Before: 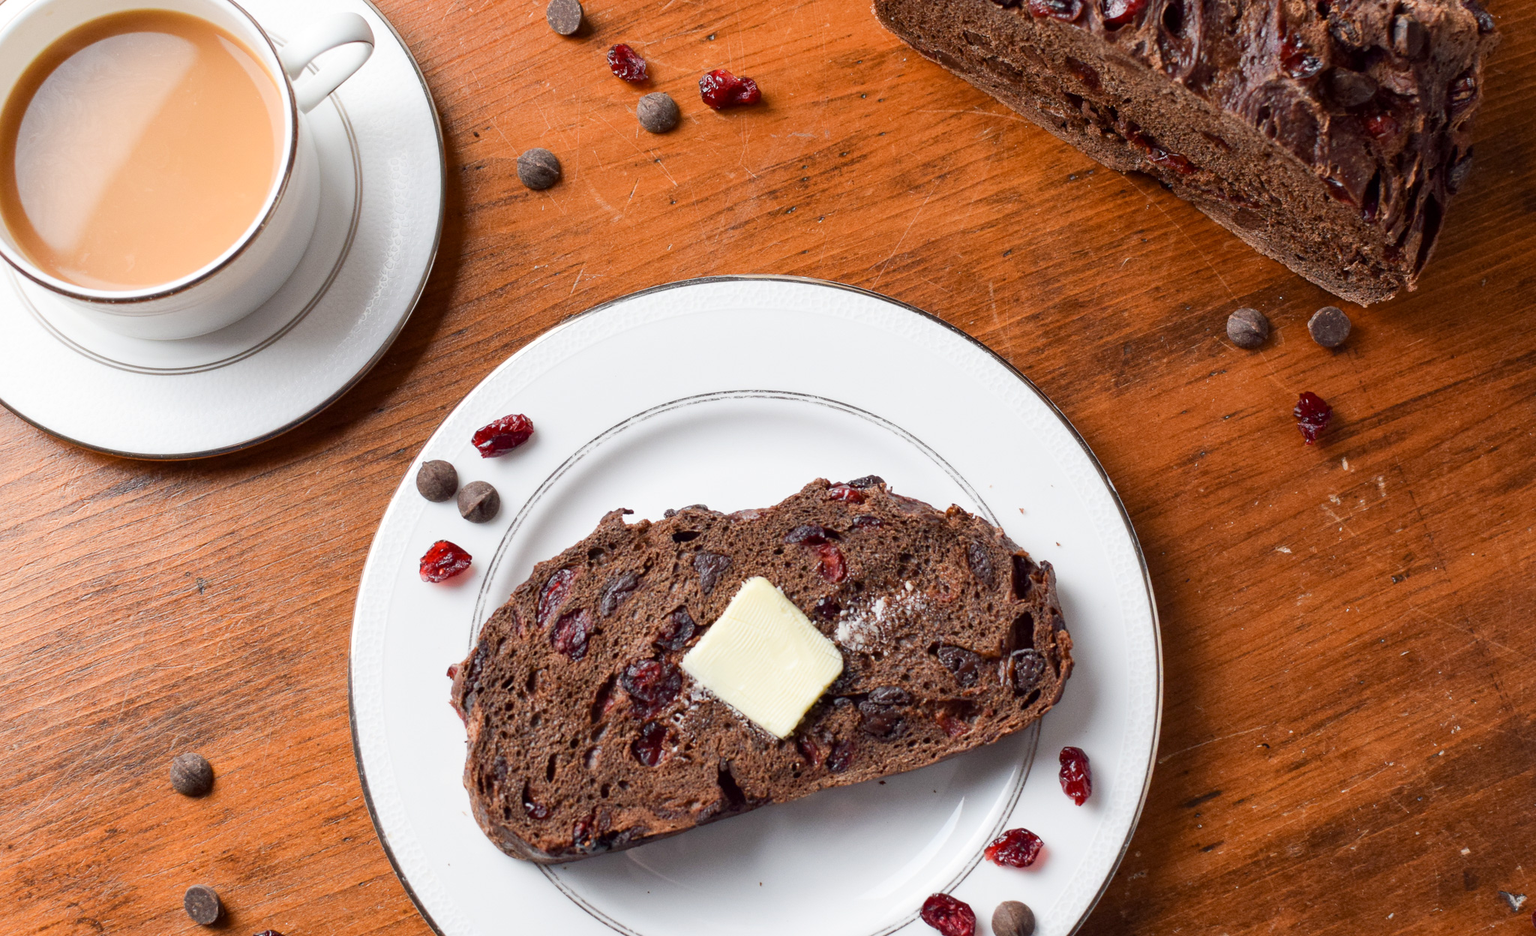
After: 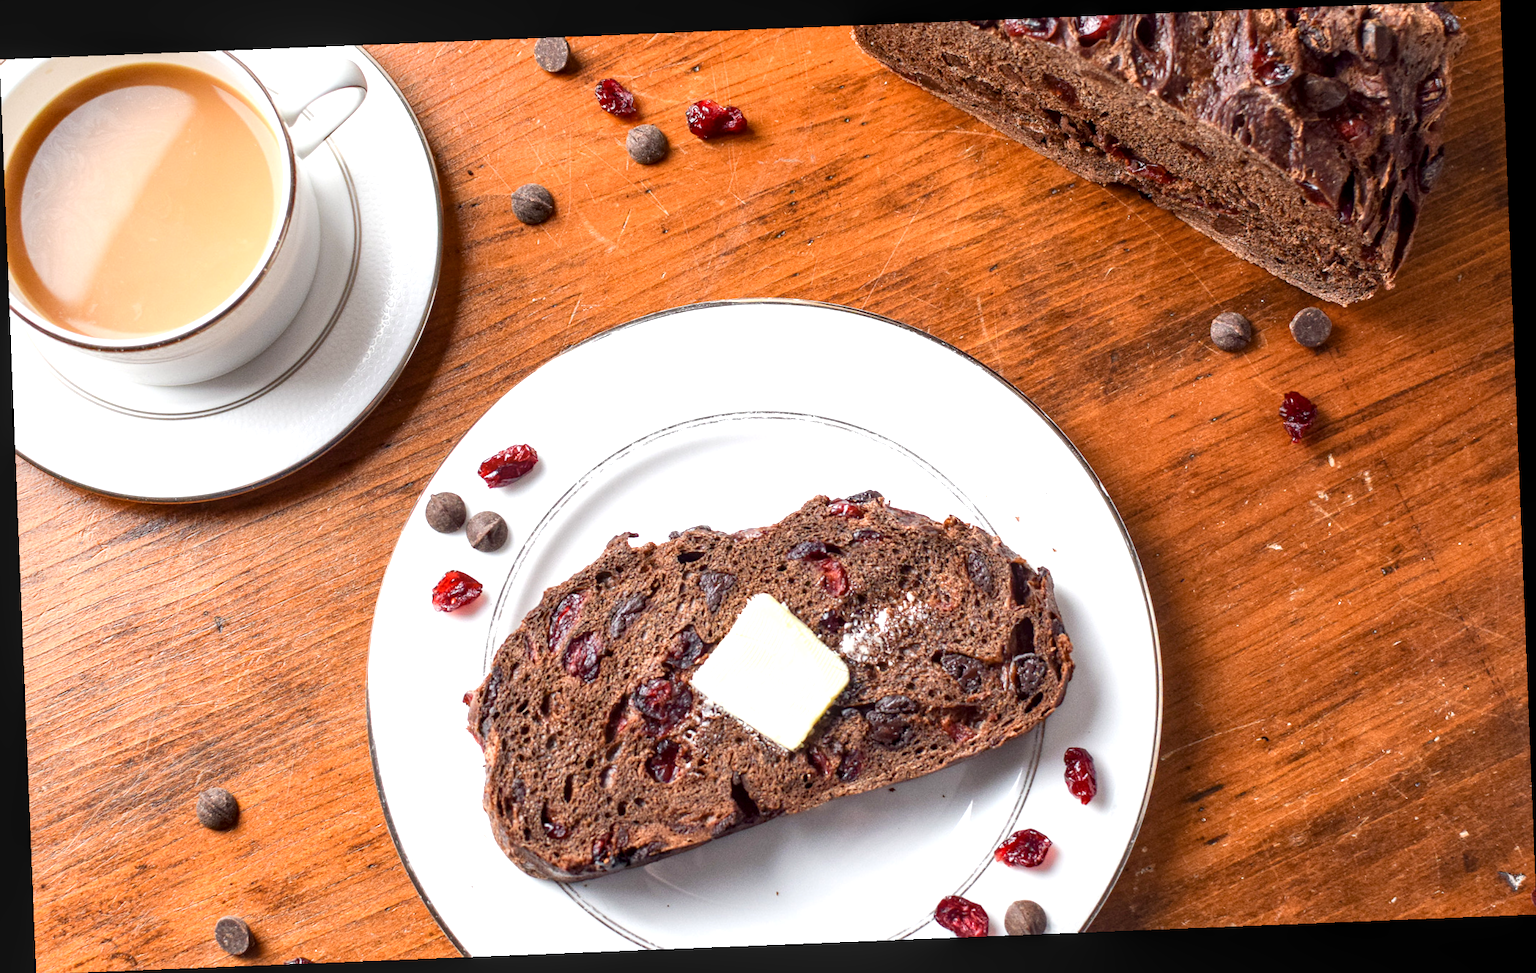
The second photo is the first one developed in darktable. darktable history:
exposure: black level correction 0, exposure 0.7 EV, compensate exposure bias true, compensate highlight preservation false
rotate and perspective: rotation -2.29°, automatic cropping off
local contrast: on, module defaults
